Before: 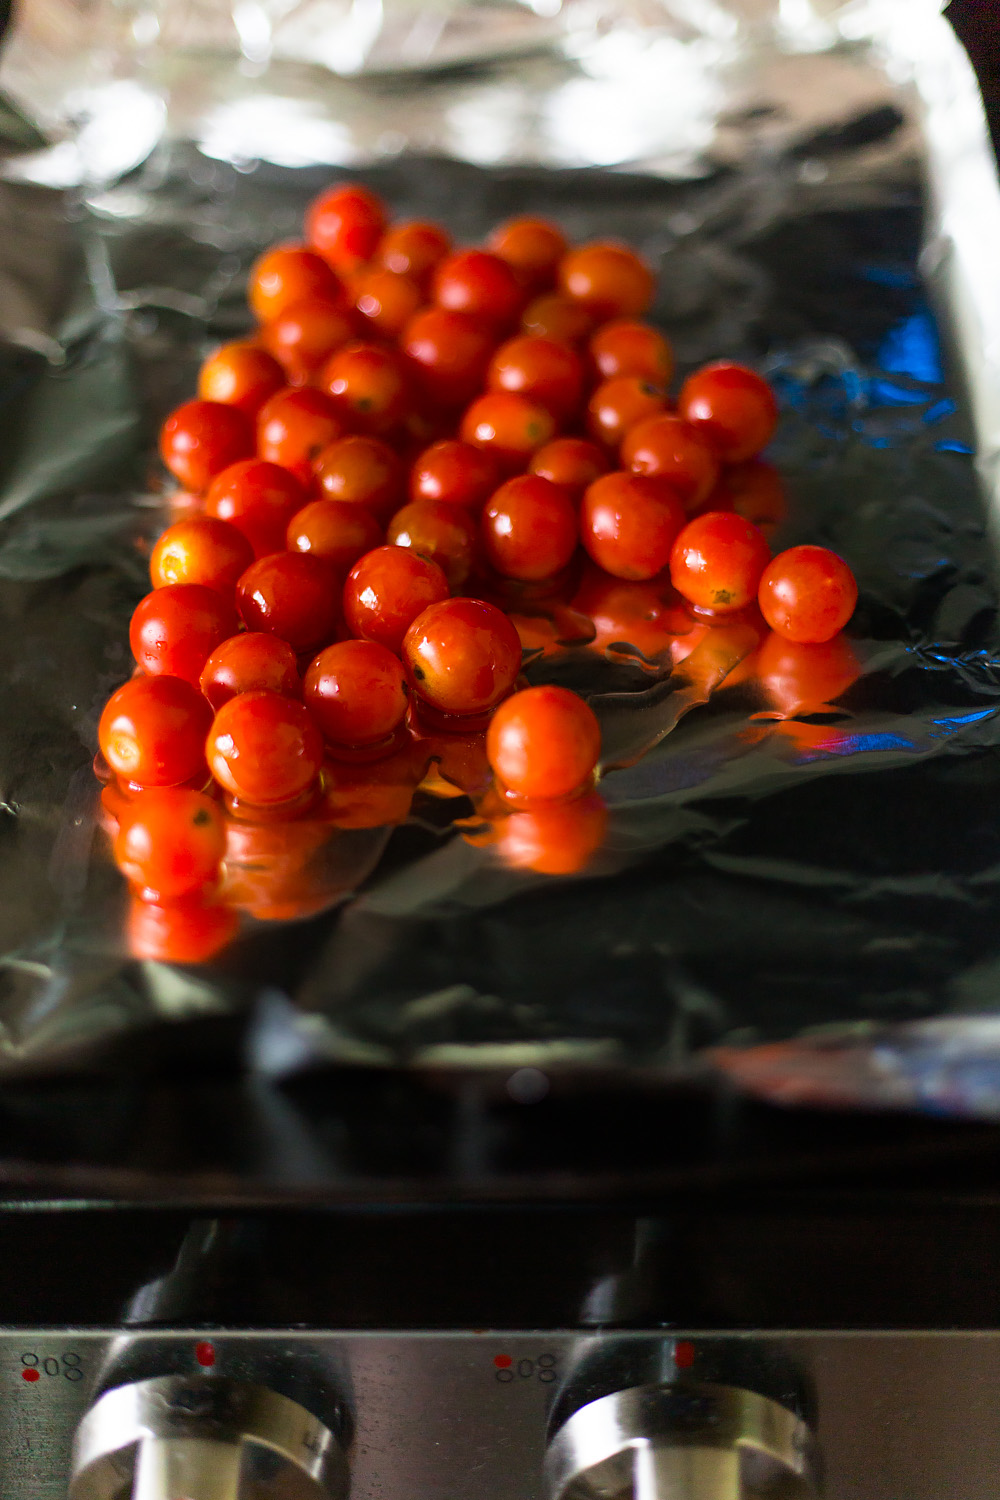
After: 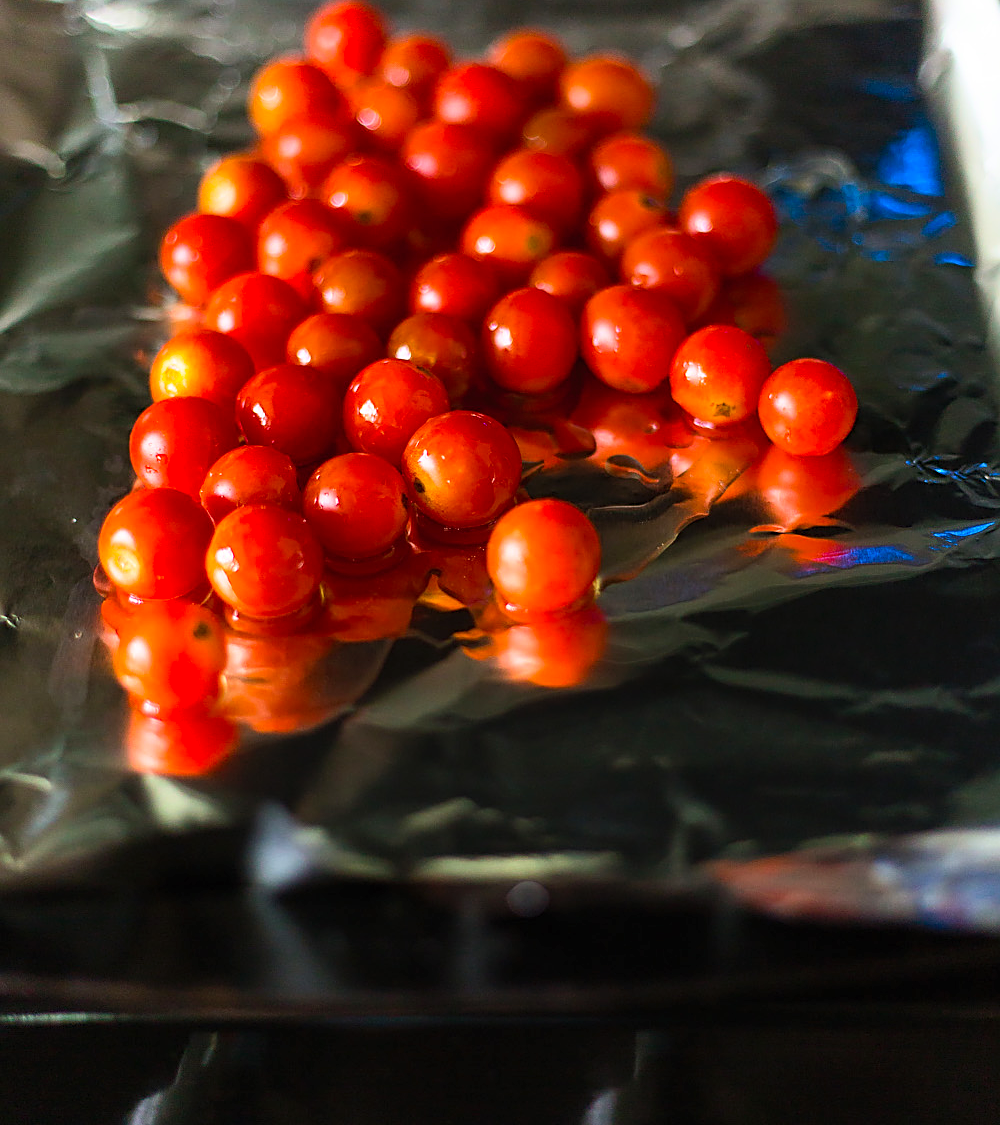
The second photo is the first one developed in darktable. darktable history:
contrast brightness saturation: contrast 0.2, brightness 0.16, saturation 0.22
sharpen: on, module defaults
crop and rotate: top 12.5%, bottom 12.5%
base curve: curves: ch0 [(0, 0) (0.472, 0.455) (1, 1)], preserve colors none
